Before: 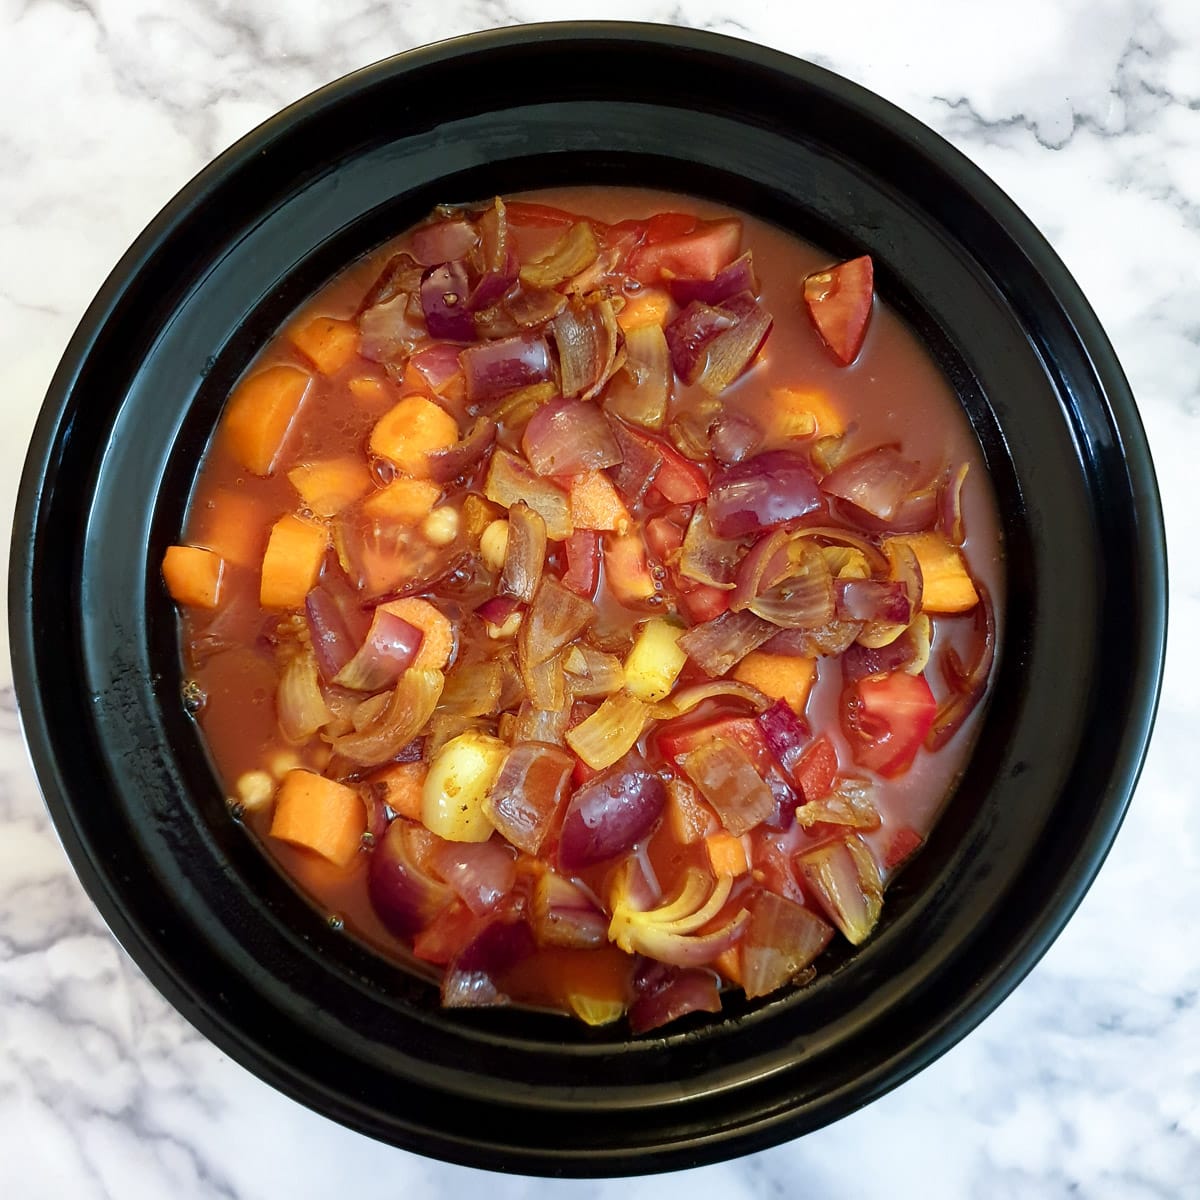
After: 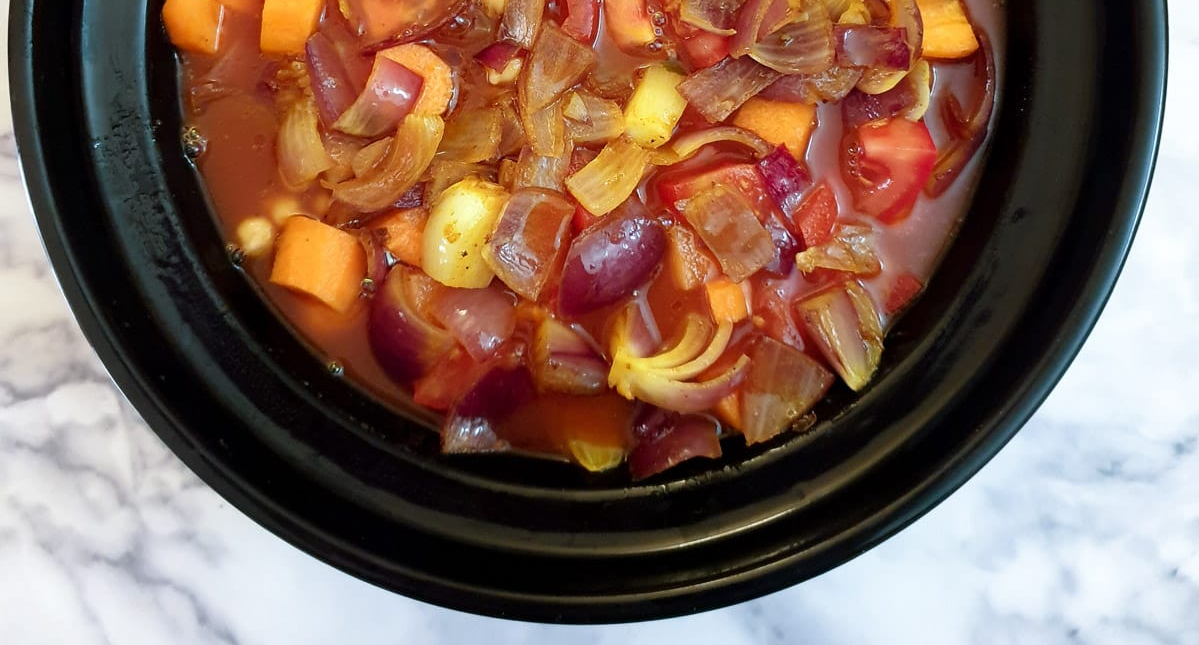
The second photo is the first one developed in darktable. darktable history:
crop and rotate: top 46.237%
exposure: compensate highlight preservation false
